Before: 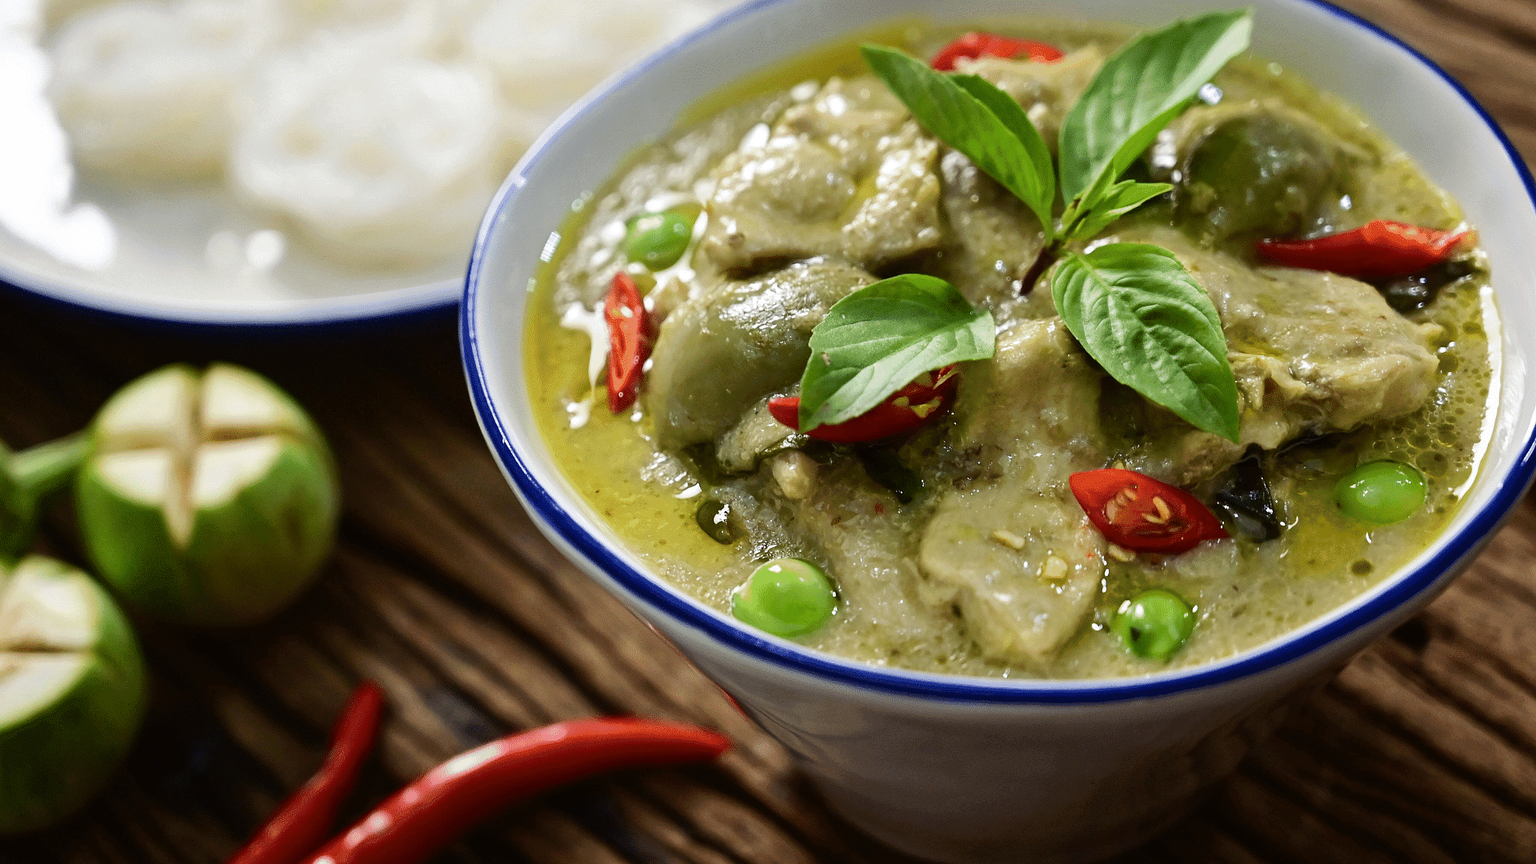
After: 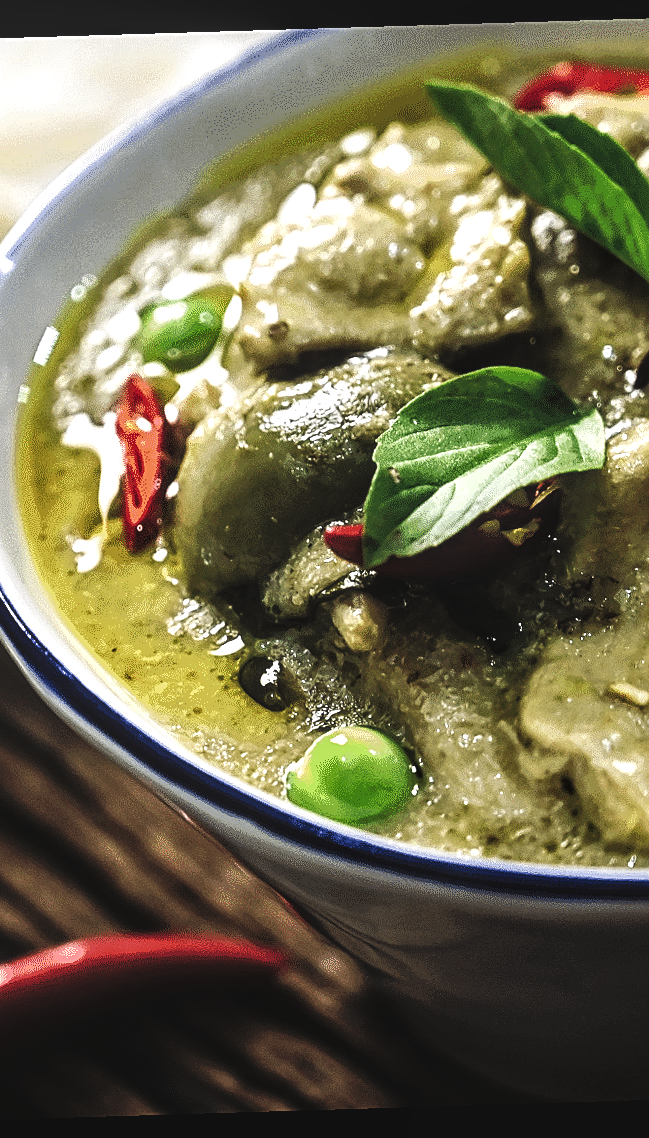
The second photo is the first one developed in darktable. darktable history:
rotate and perspective: rotation -1.75°, automatic cropping off
tone curve: curves: ch0 [(0, 0) (0.003, 0.183) (0.011, 0.183) (0.025, 0.184) (0.044, 0.188) (0.069, 0.197) (0.1, 0.204) (0.136, 0.212) (0.177, 0.226) (0.224, 0.24) (0.277, 0.273) (0.335, 0.322) (0.399, 0.388) (0.468, 0.468) (0.543, 0.579) (0.623, 0.686) (0.709, 0.792) (0.801, 0.877) (0.898, 0.939) (1, 1)], preserve colors none
rgb curve: curves: ch0 [(0, 0) (0.053, 0.068) (0.122, 0.128) (1, 1)]
local contrast: on, module defaults
sharpen: on, module defaults
crop: left 33.36%, right 33.36%
levels: levels [0.129, 0.519, 0.867]
color balance rgb: shadows lift › luminance -10%, shadows lift › chroma 1%, shadows lift › hue 113°, power › luminance -15%, highlights gain › chroma 0.2%, highlights gain › hue 333°, global offset › luminance 0.5%, perceptual saturation grading › global saturation 20%, perceptual saturation grading › highlights -50%, perceptual saturation grading › shadows 25%, contrast -10%
